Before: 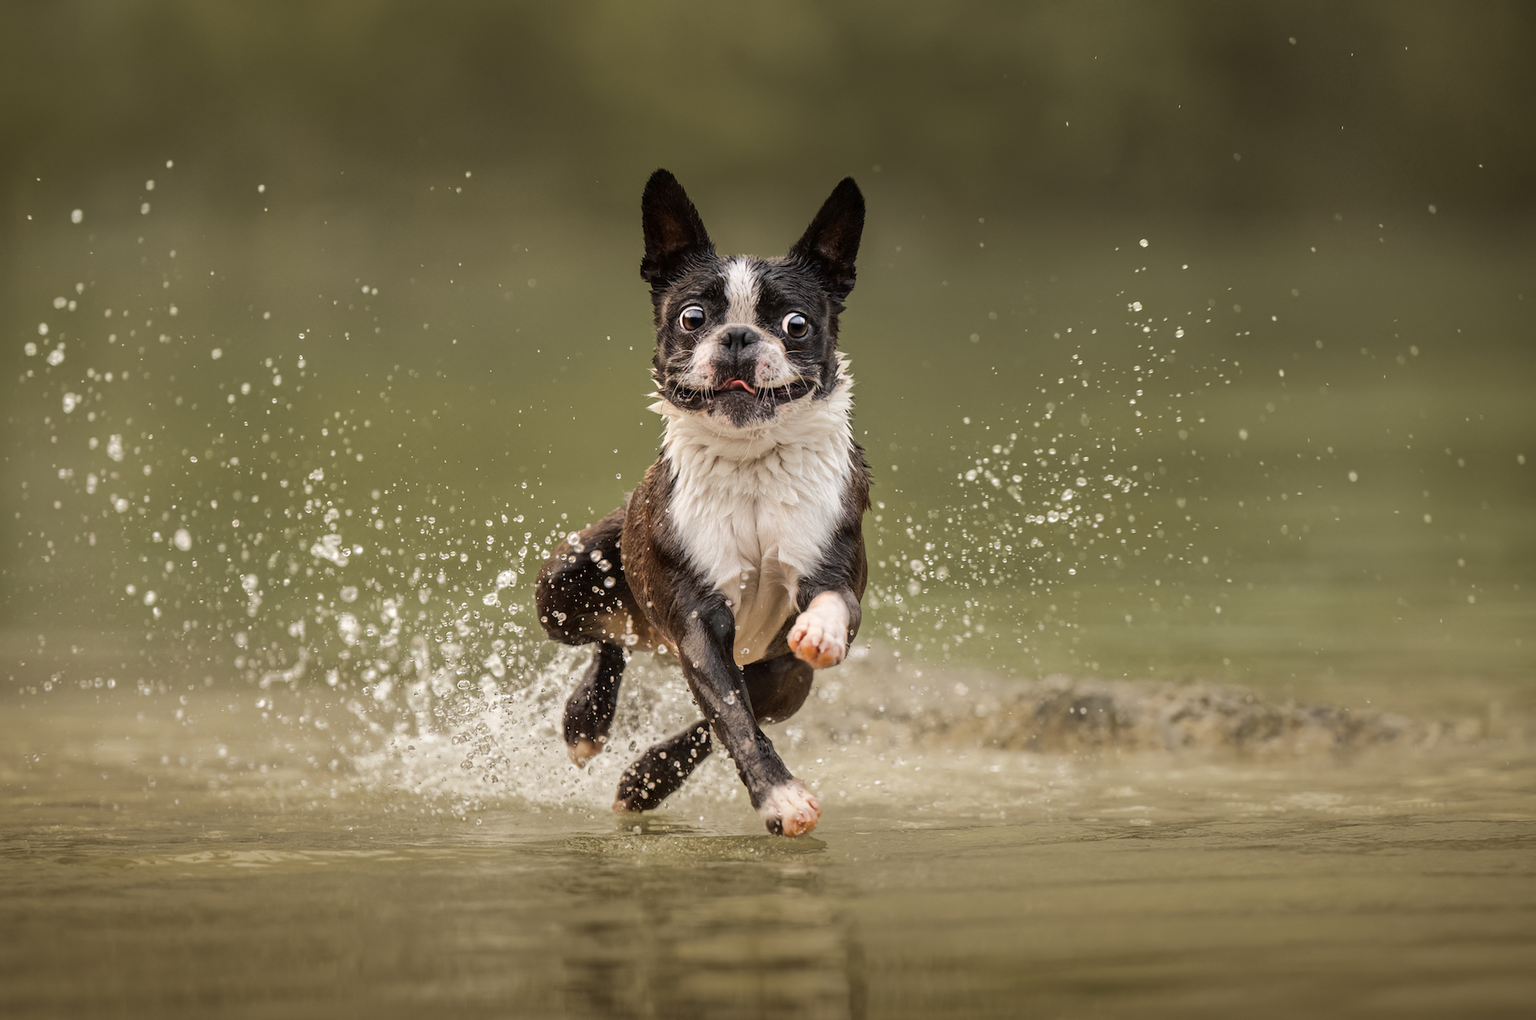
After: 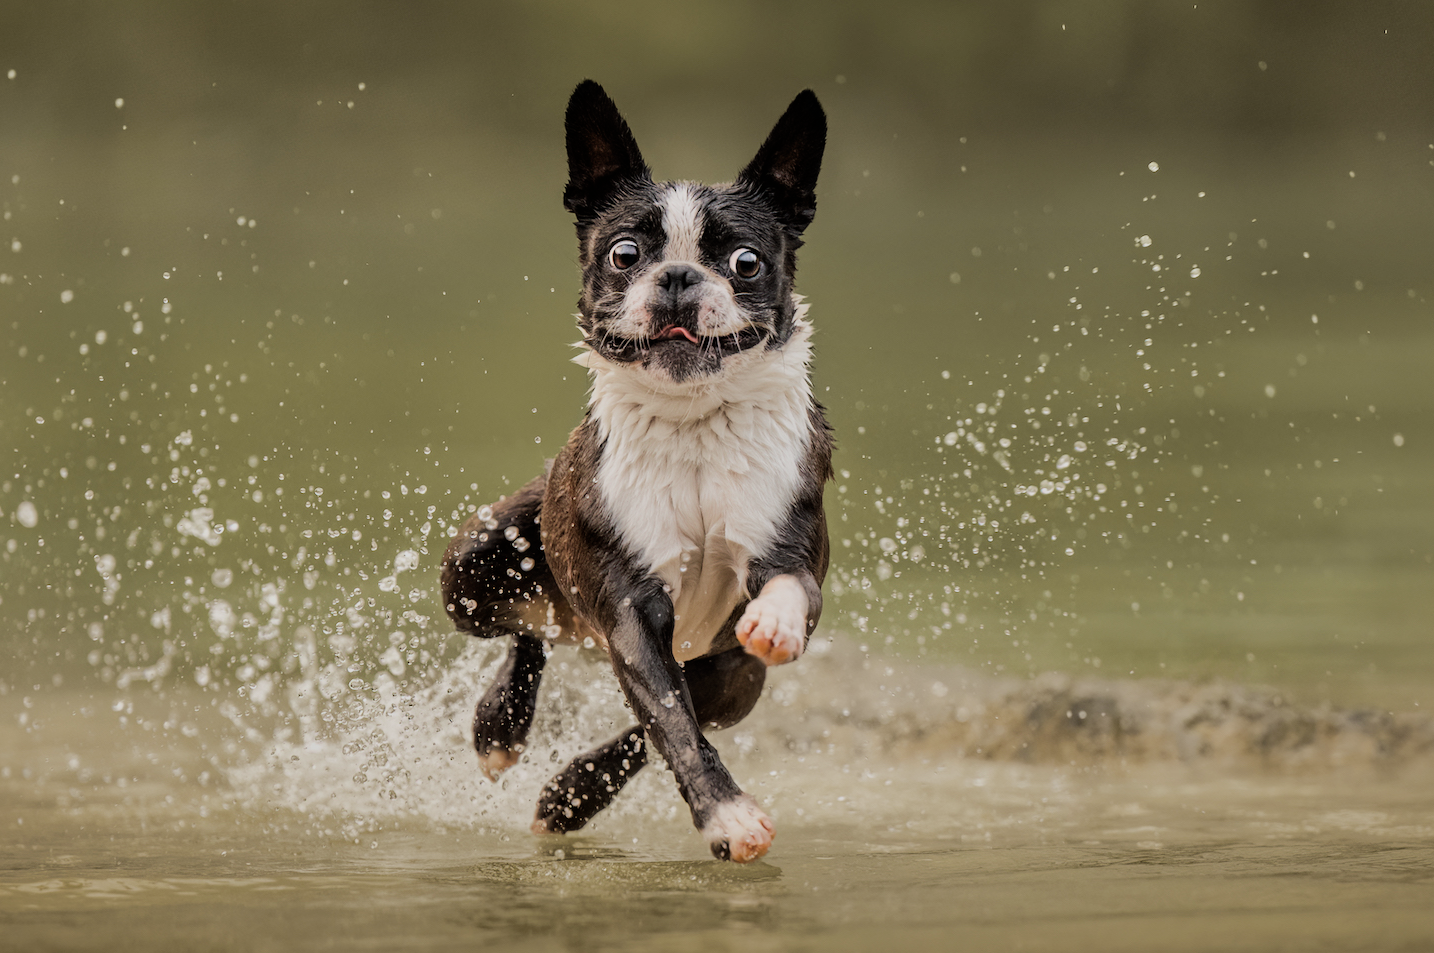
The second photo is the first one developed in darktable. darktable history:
crop and rotate: left 10.394%, top 9.904%, right 9.909%, bottom 10.272%
filmic rgb: black relative exposure -7.99 EV, white relative exposure 4.05 EV, hardness 4.13
shadows and highlights: shadows 51.86, highlights -28.21, soften with gaussian
